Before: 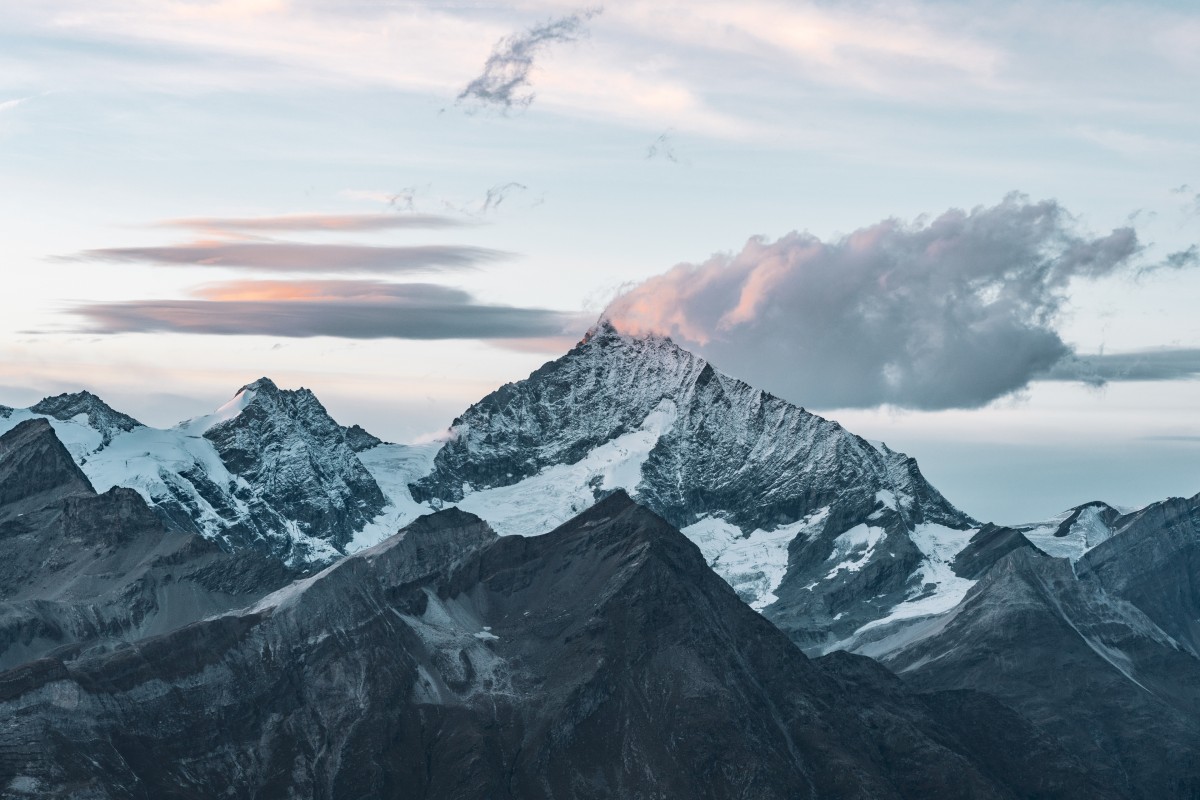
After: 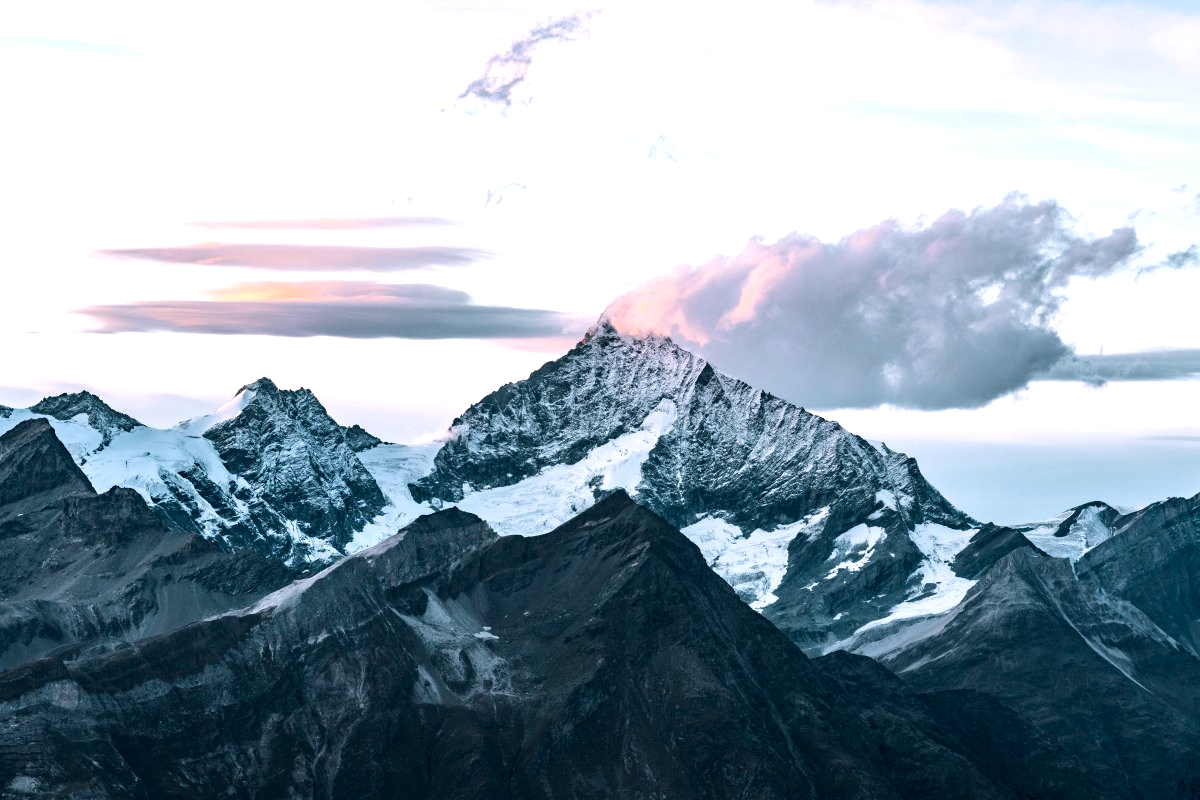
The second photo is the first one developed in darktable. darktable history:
tone equalizer: -8 EV -0.75 EV, -7 EV -0.7 EV, -6 EV -0.6 EV, -5 EV -0.4 EV, -3 EV 0.4 EV, -2 EV 0.6 EV, -1 EV 0.7 EV, +0 EV 0.75 EV, edges refinement/feathering 500, mask exposure compensation -1.57 EV, preserve details no
color balance rgb: shadows lift › chroma 2%, shadows lift › hue 217.2°, power › chroma 0.25%, power › hue 60°, highlights gain › chroma 1.5%, highlights gain › hue 309.6°, global offset › luminance -0.5%, perceptual saturation grading › global saturation 15%, global vibrance 20%
